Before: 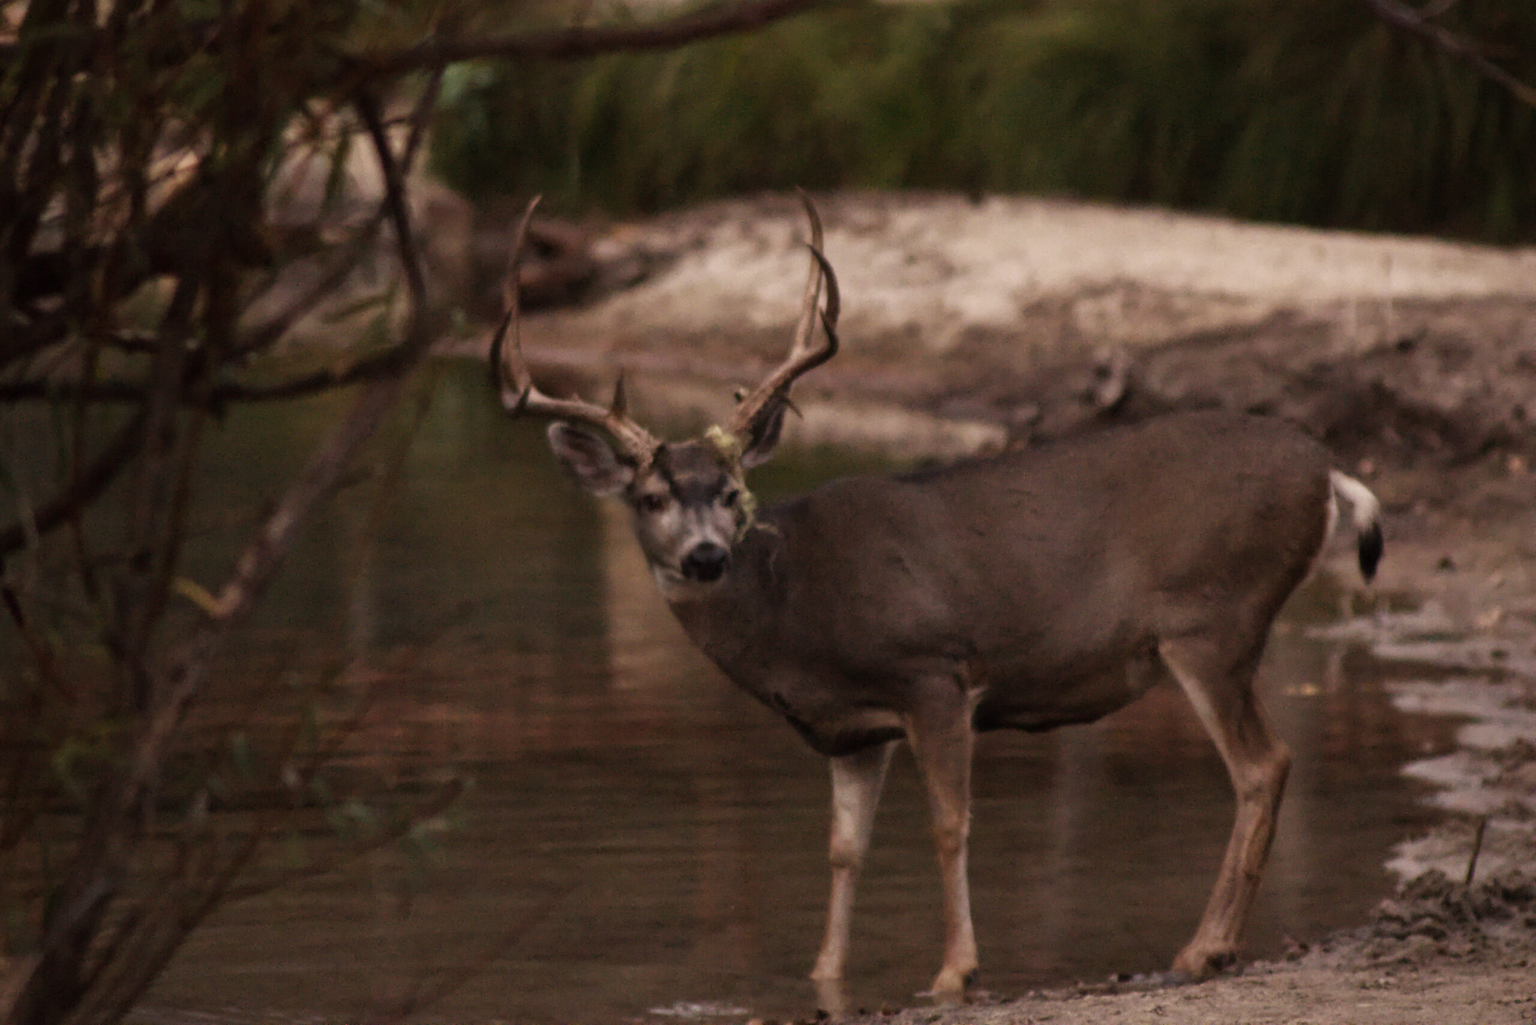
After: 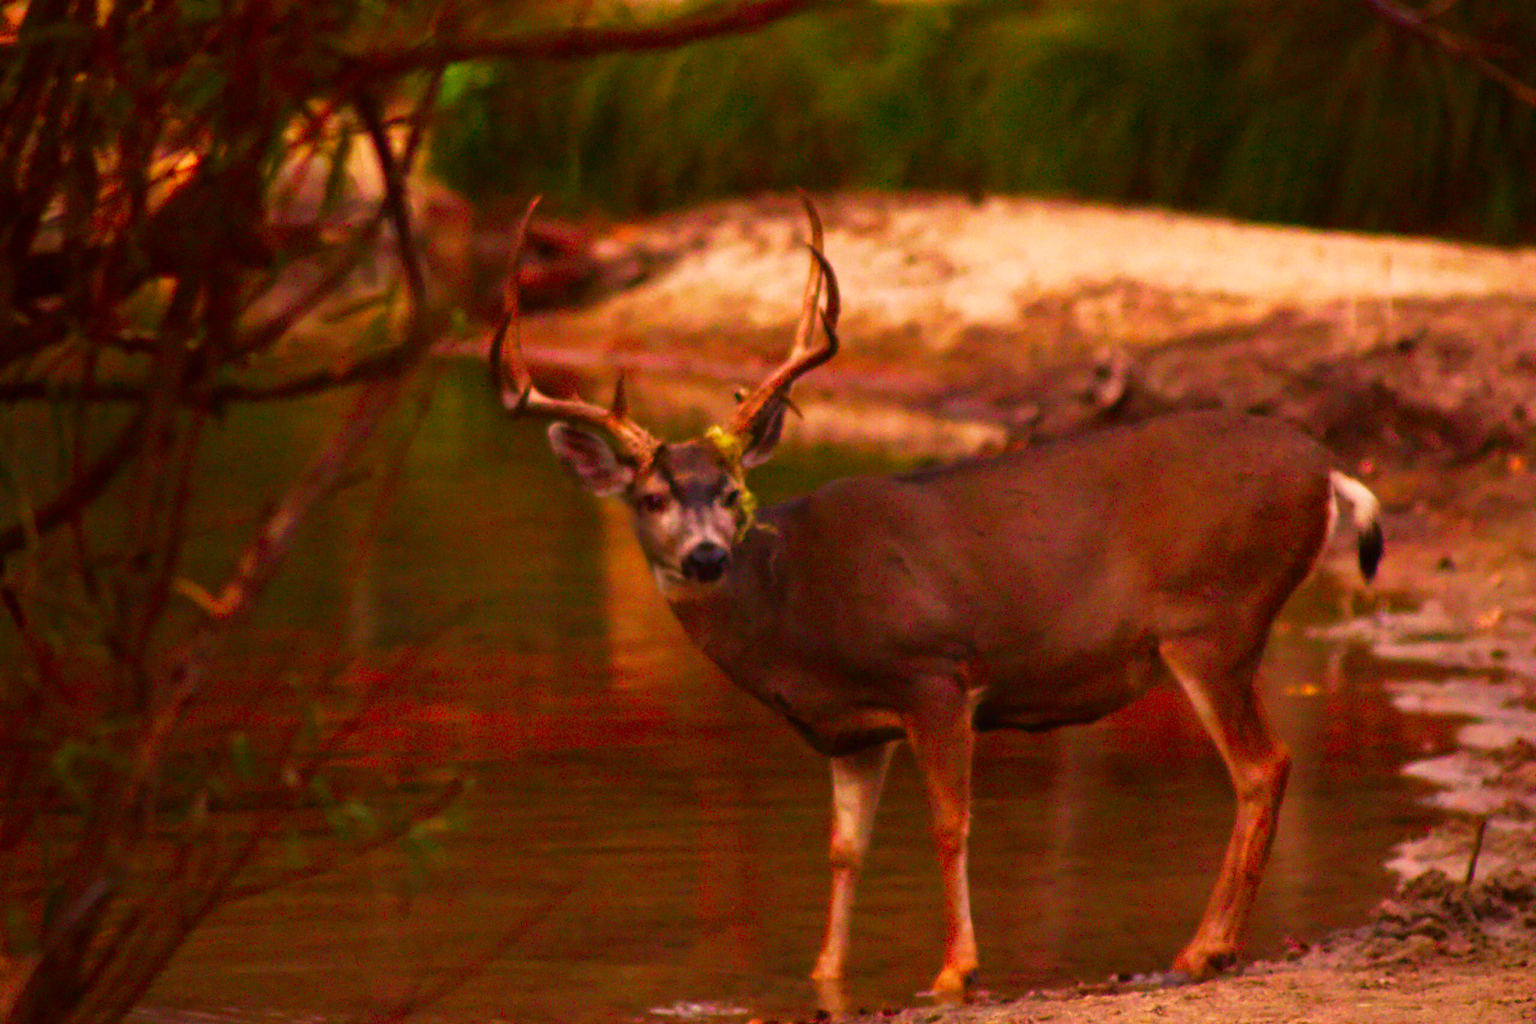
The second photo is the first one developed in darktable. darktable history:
color correction: highlights b* 0.037, saturation 2.97
base curve: curves: ch0 [(0, 0) (0.088, 0.125) (0.176, 0.251) (0.354, 0.501) (0.613, 0.749) (1, 0.877)], preserve colors none
shadows and highlights: shadows -29.51, highlights 30.07
